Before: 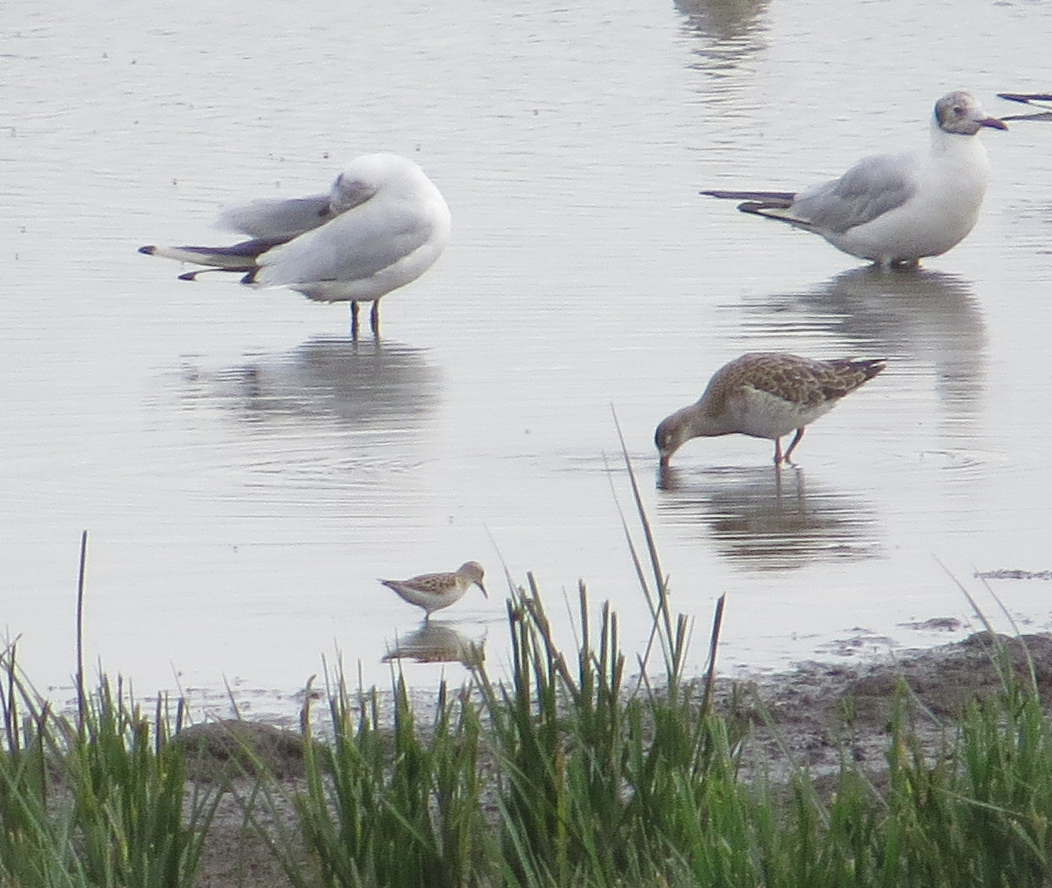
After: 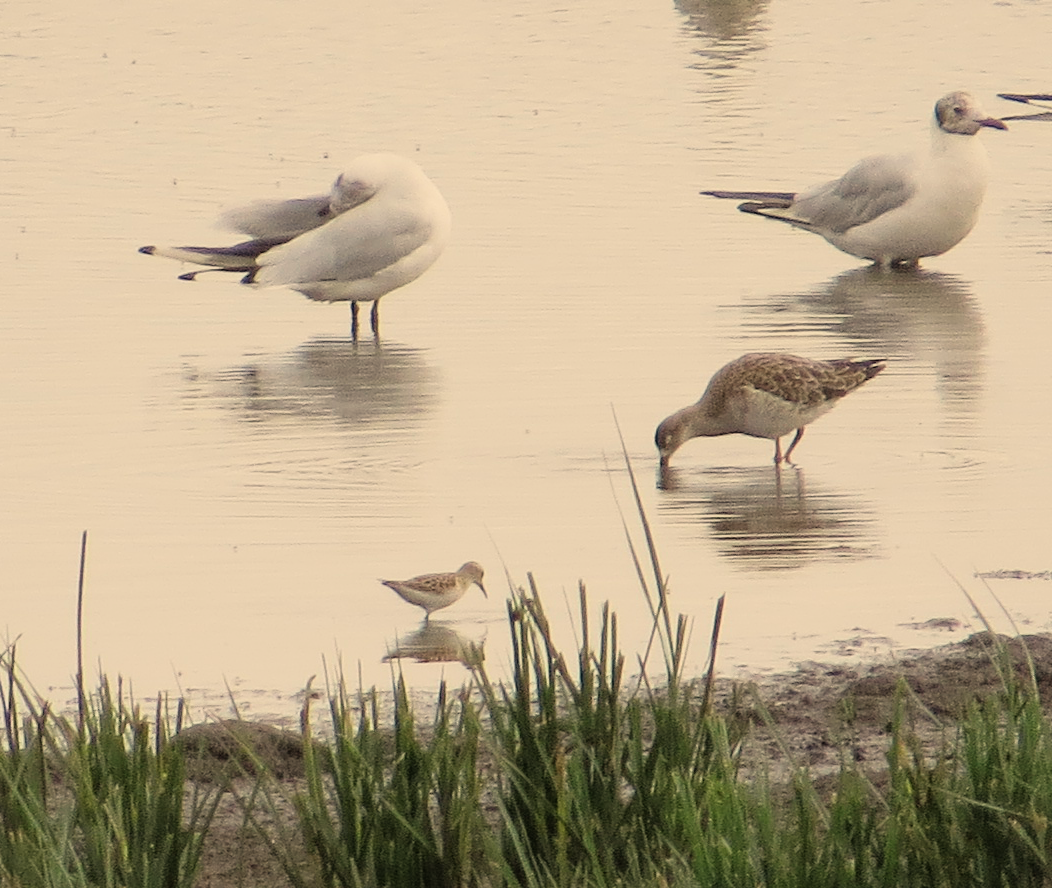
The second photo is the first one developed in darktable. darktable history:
filmic rgb: black relative exposure -11.88 EV, white relative exposure 5.43 EV, threshold 3 EV, hardness 4.49, latitude 50%, contrast 1.14, color science v5 (2021), contrast in shadows safe, contrast in highlights safe, enable highlight reconstruction true
white balance: red 1.123, blue 0.83
